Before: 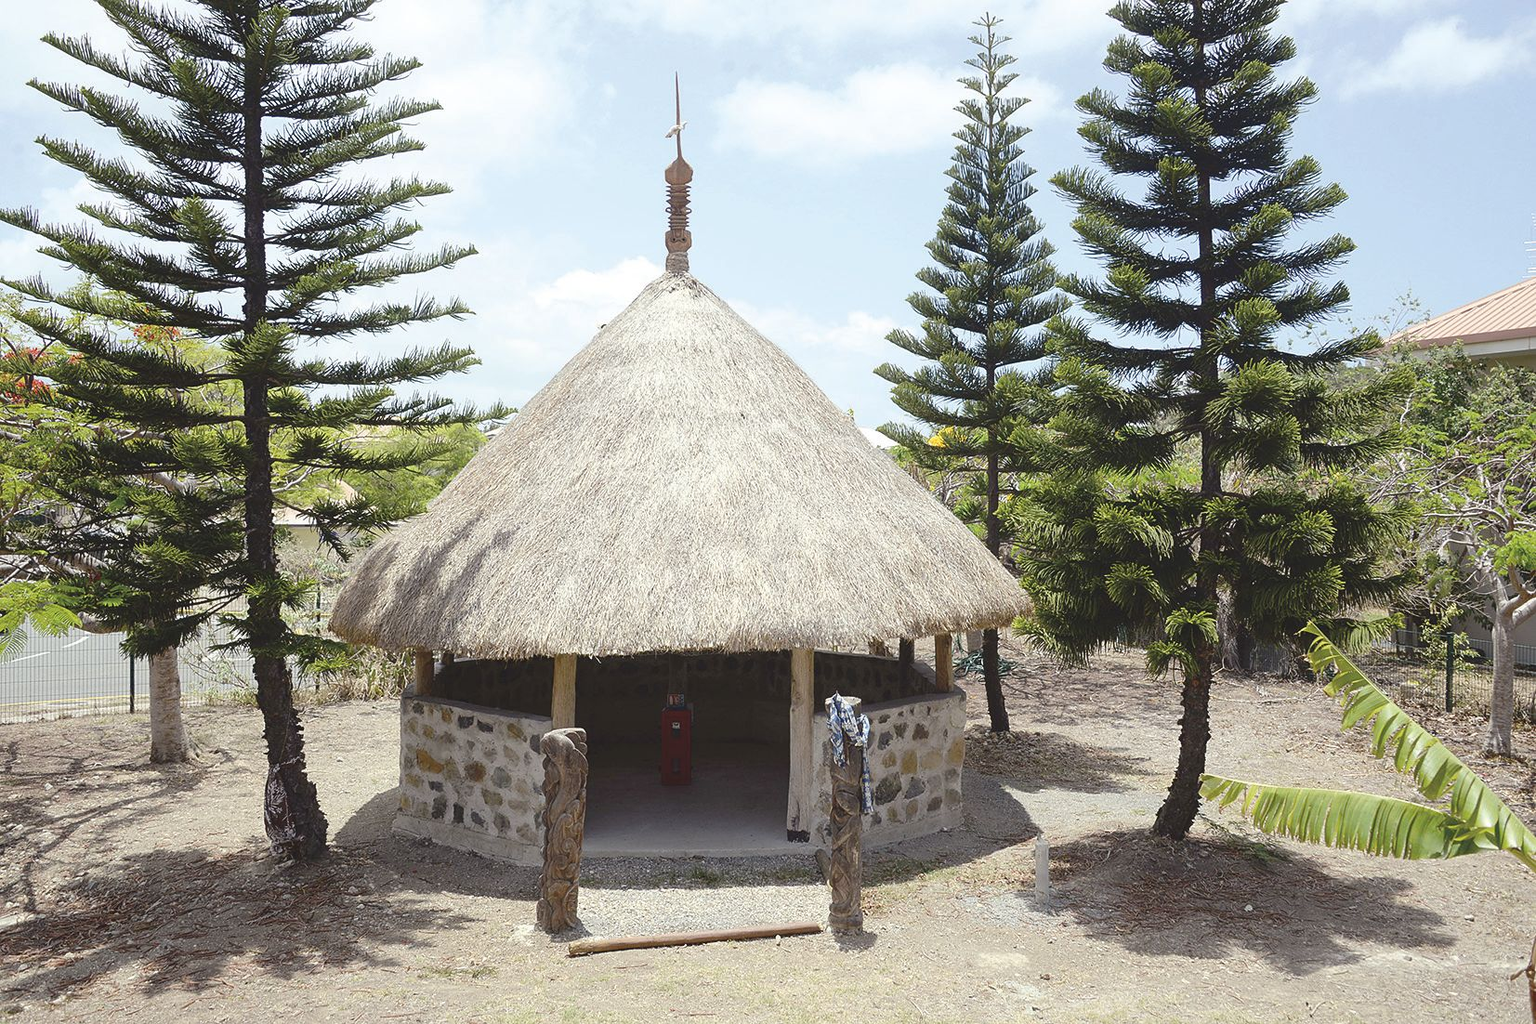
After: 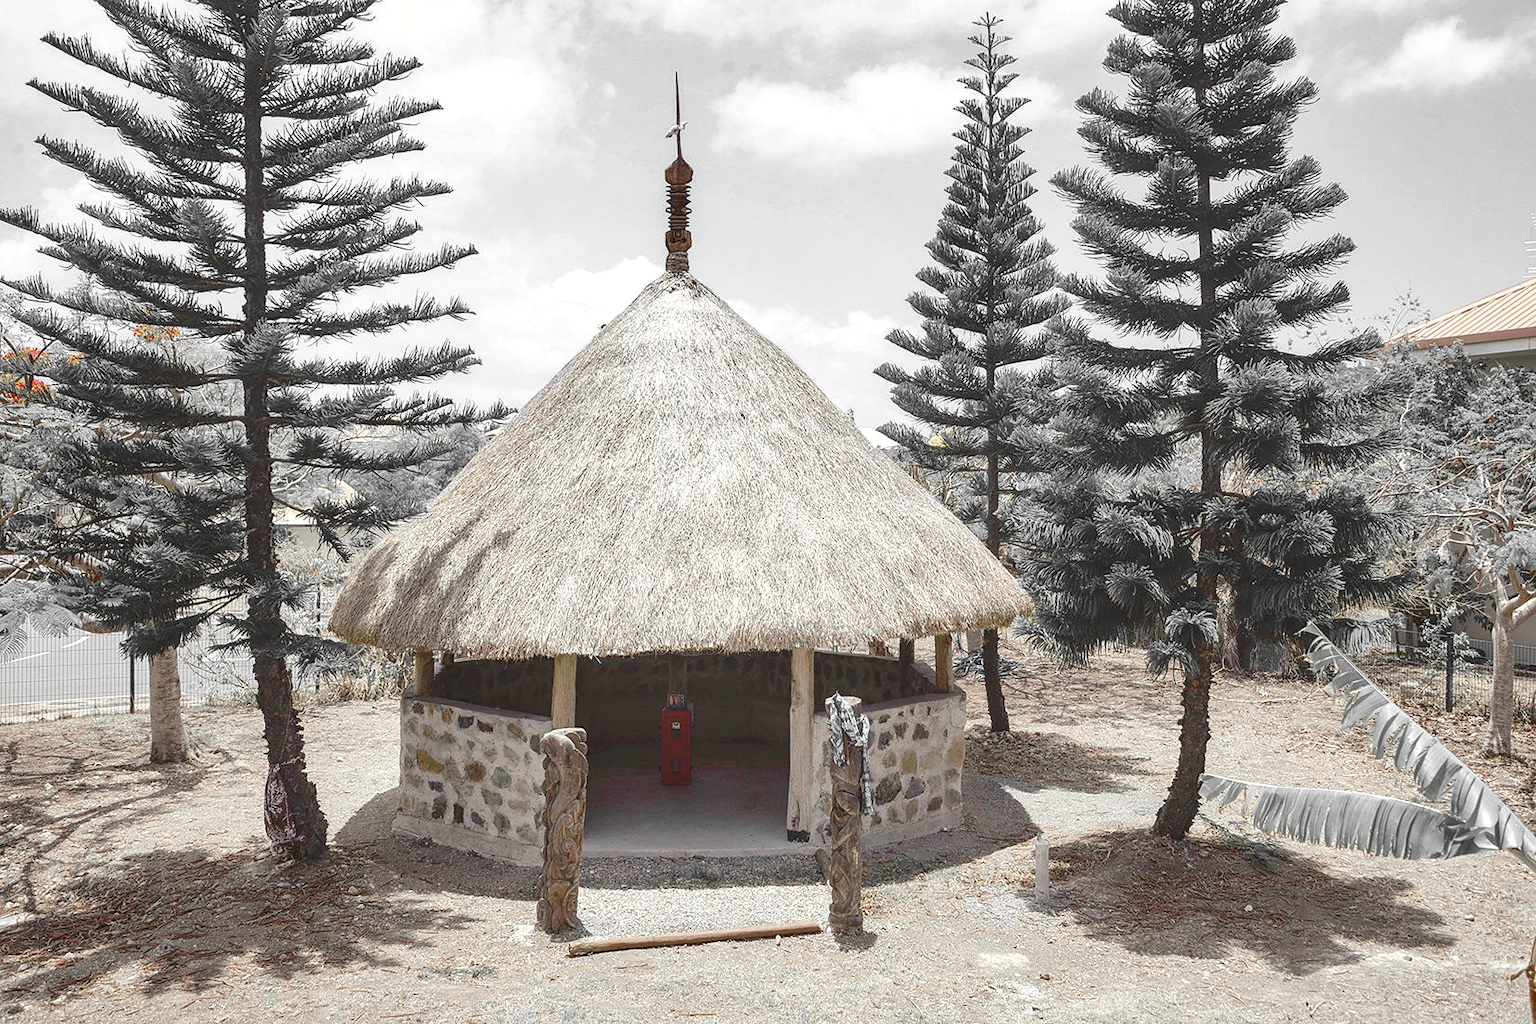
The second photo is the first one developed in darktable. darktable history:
color zones: curves: ch1 [(0, 0.638) (0.193, 0.442) (0.286, 0.15) (0.429, 0.14) (0.571, 0.142) (0.714, 0.154) (0.857, 0.175) (1, 0.638)], mix 40%
color correction: highlights a* 0.825, highlights b* 2.8, saturation 1.09
local contrast: detail 130%
shadows and highlights: shadows 13.03, white point adjustment 1.28, soften with gaussian
